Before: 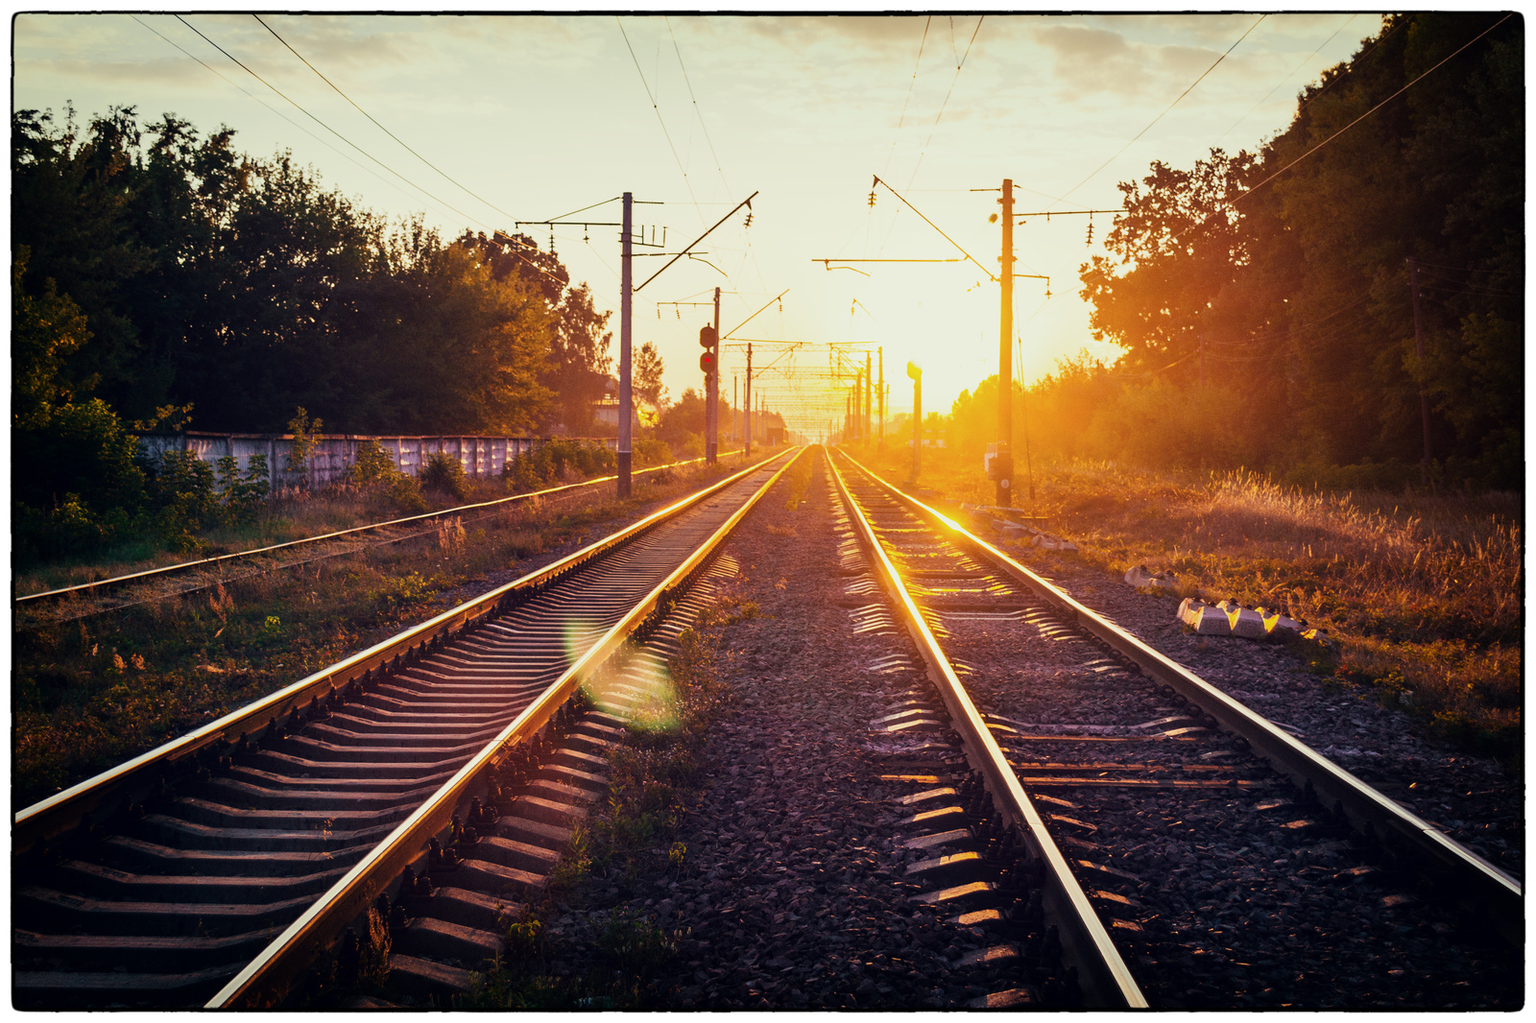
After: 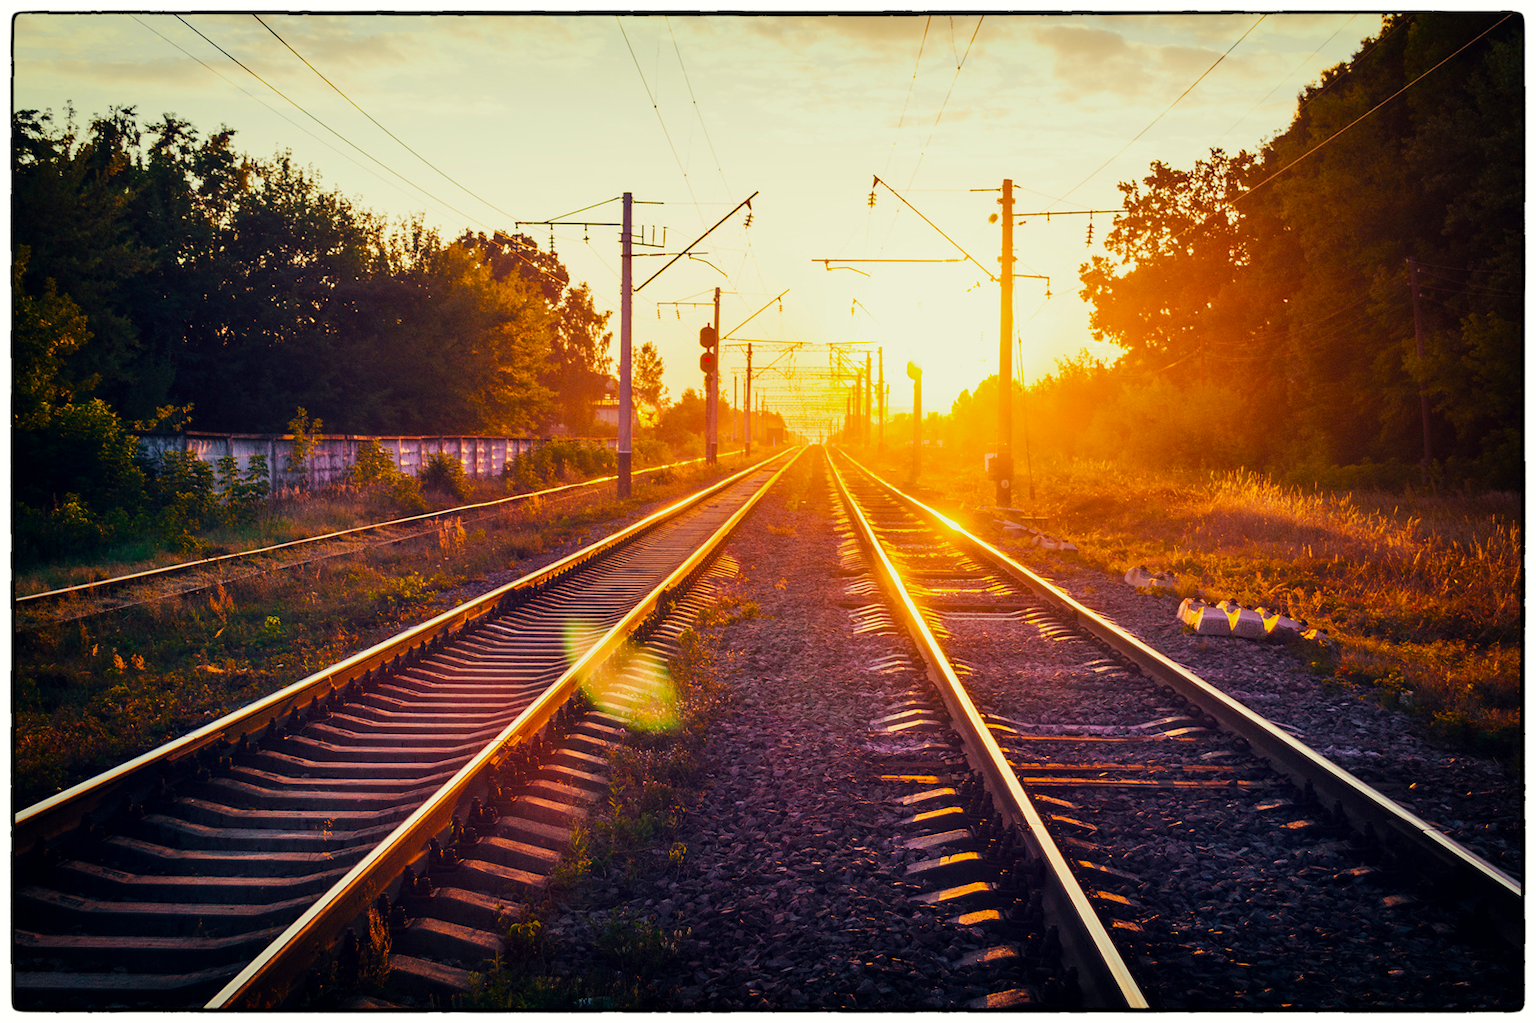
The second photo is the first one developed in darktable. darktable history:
white balance: red 1.009, blue 0.985
color balance rgb: perceptual saturation grading › global saturation 25%, perceptual brilliance grading › mid-tones 10%, perceptual brilliance grading › shadows 15%, global vibrance 20%
